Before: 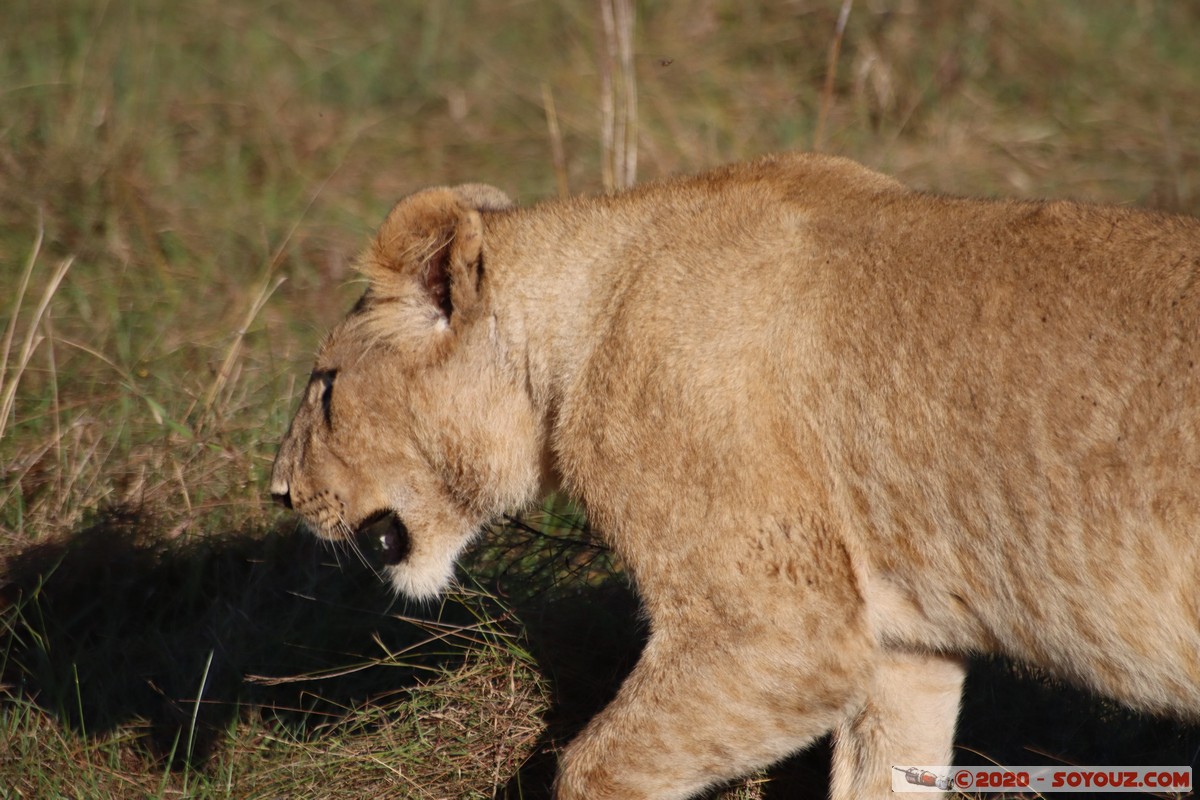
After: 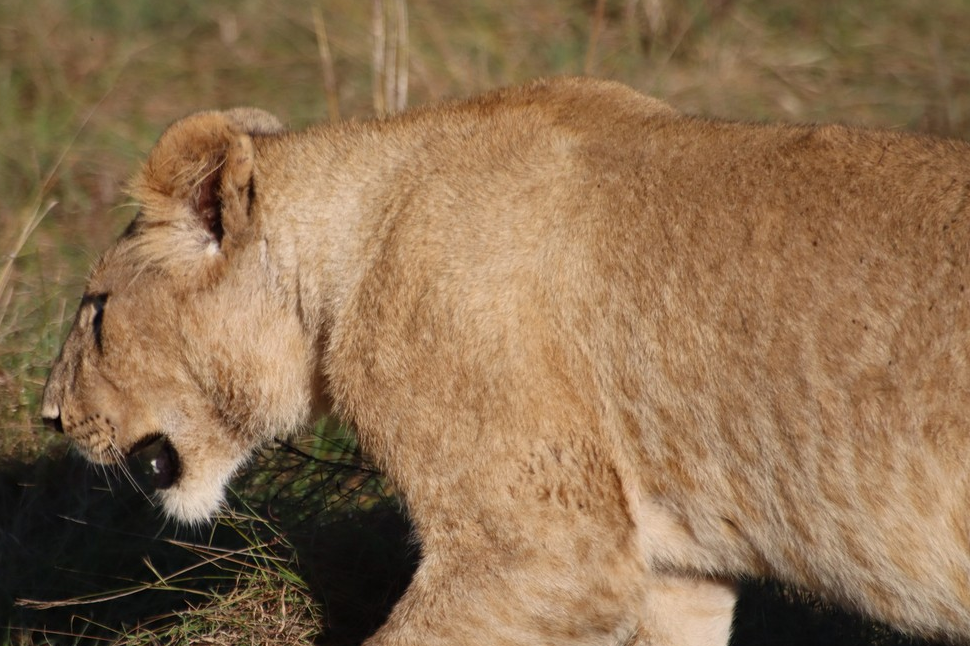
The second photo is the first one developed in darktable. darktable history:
exposure: compensate exposure bias true, compensate highlight preservation false
crop: left 19.159%, top 9.58%, bottom 9.58%
